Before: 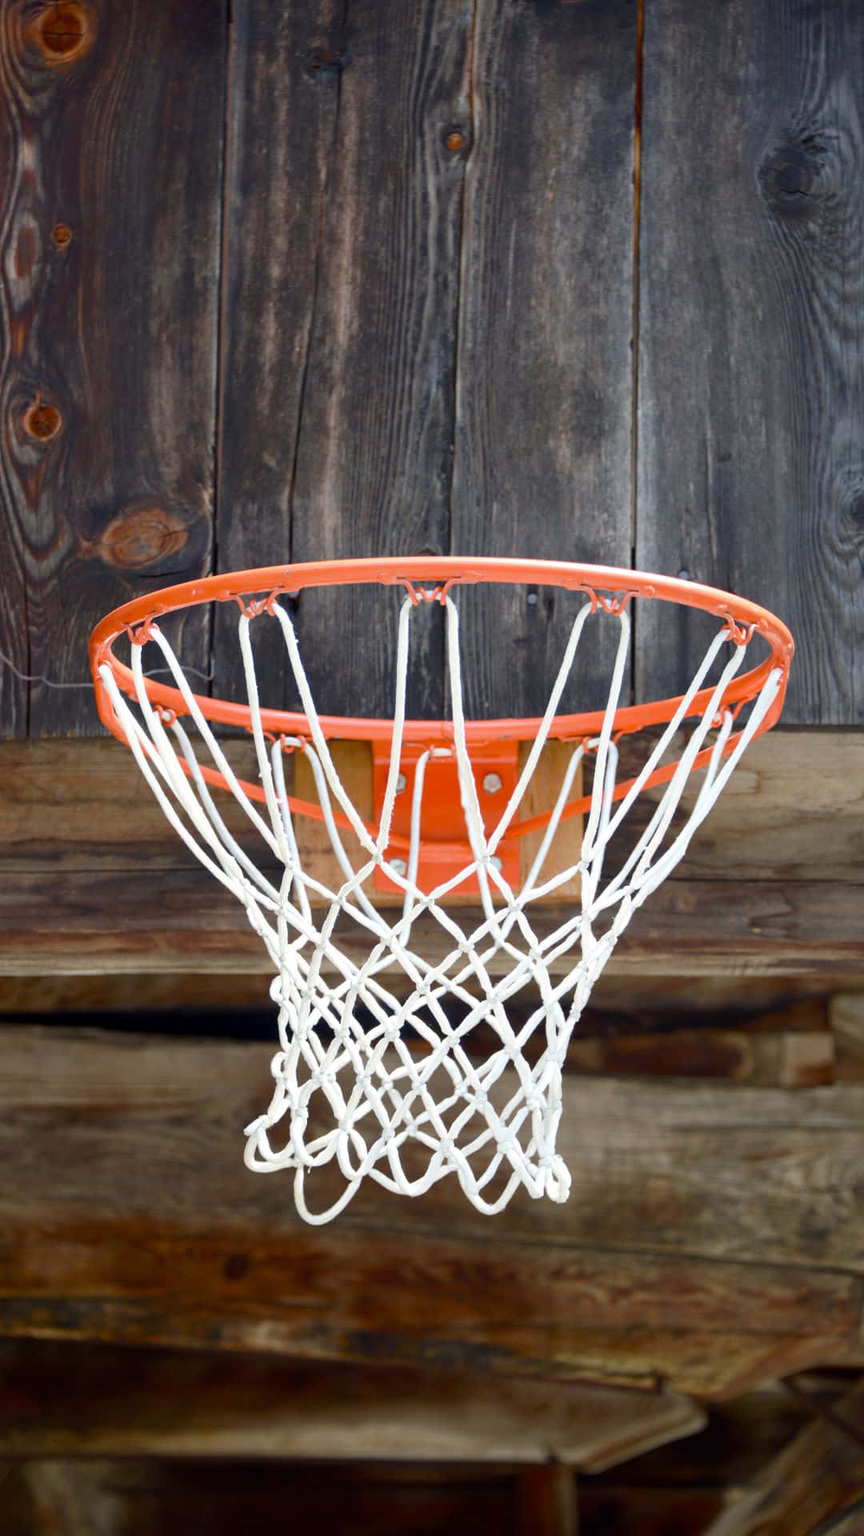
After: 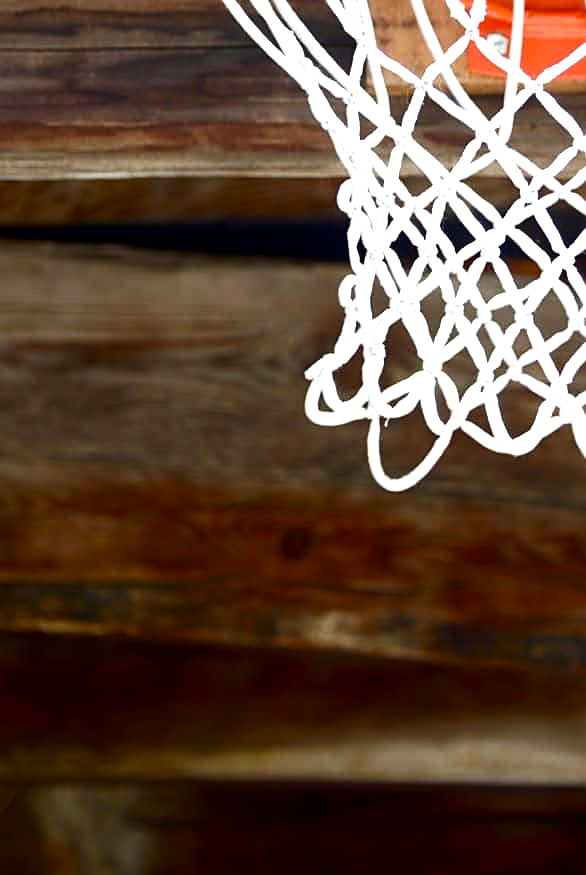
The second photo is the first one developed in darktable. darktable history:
crop and rotate: top 54.204%, right 45.711%, bottom 0.204%
sharpen: on, module defaults
contrast brightness saturation: contrast 0.068, brightness -0.133, saturation 0.058
exposure: exposure 0.607 EV, compensate highlight preservation false
